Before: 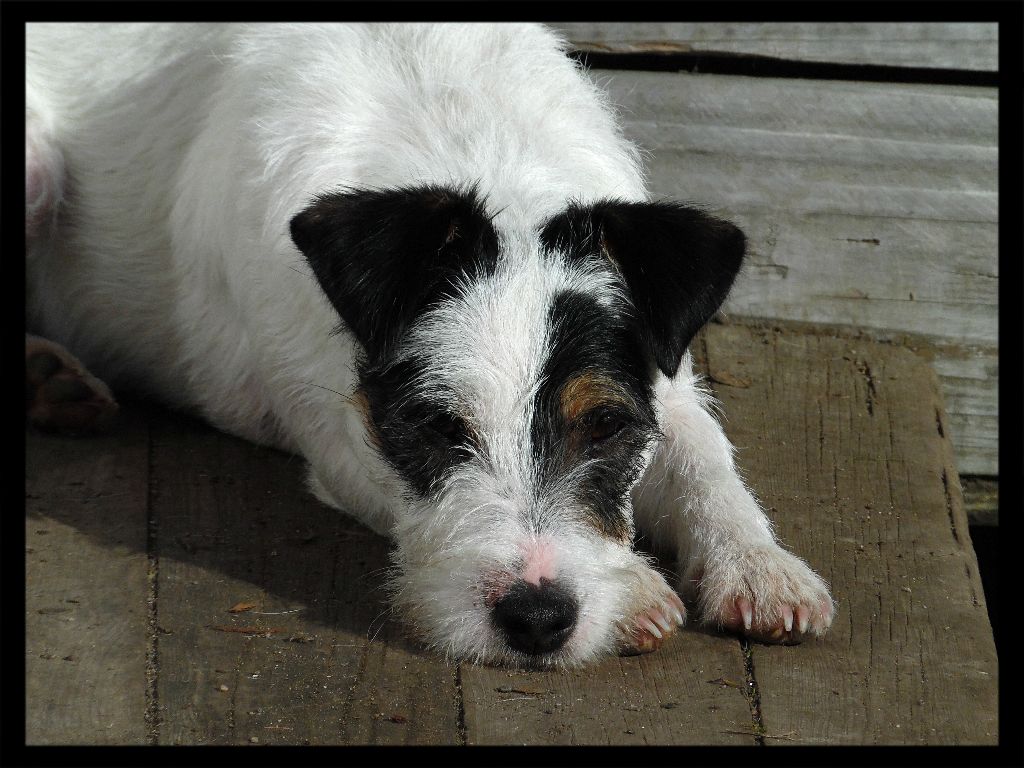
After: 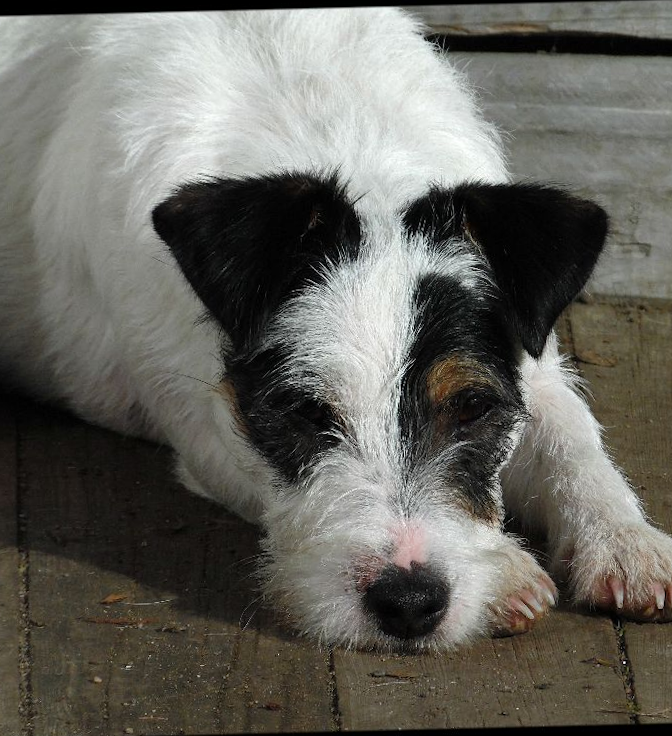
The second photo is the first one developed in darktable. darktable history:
crop and rotate: left 12.673%, right 20.66%
rotate and perspective: rotation -1.42°, crop left 0.016, crop right 0.984, crop top 0.035, crop bottom 0.965
